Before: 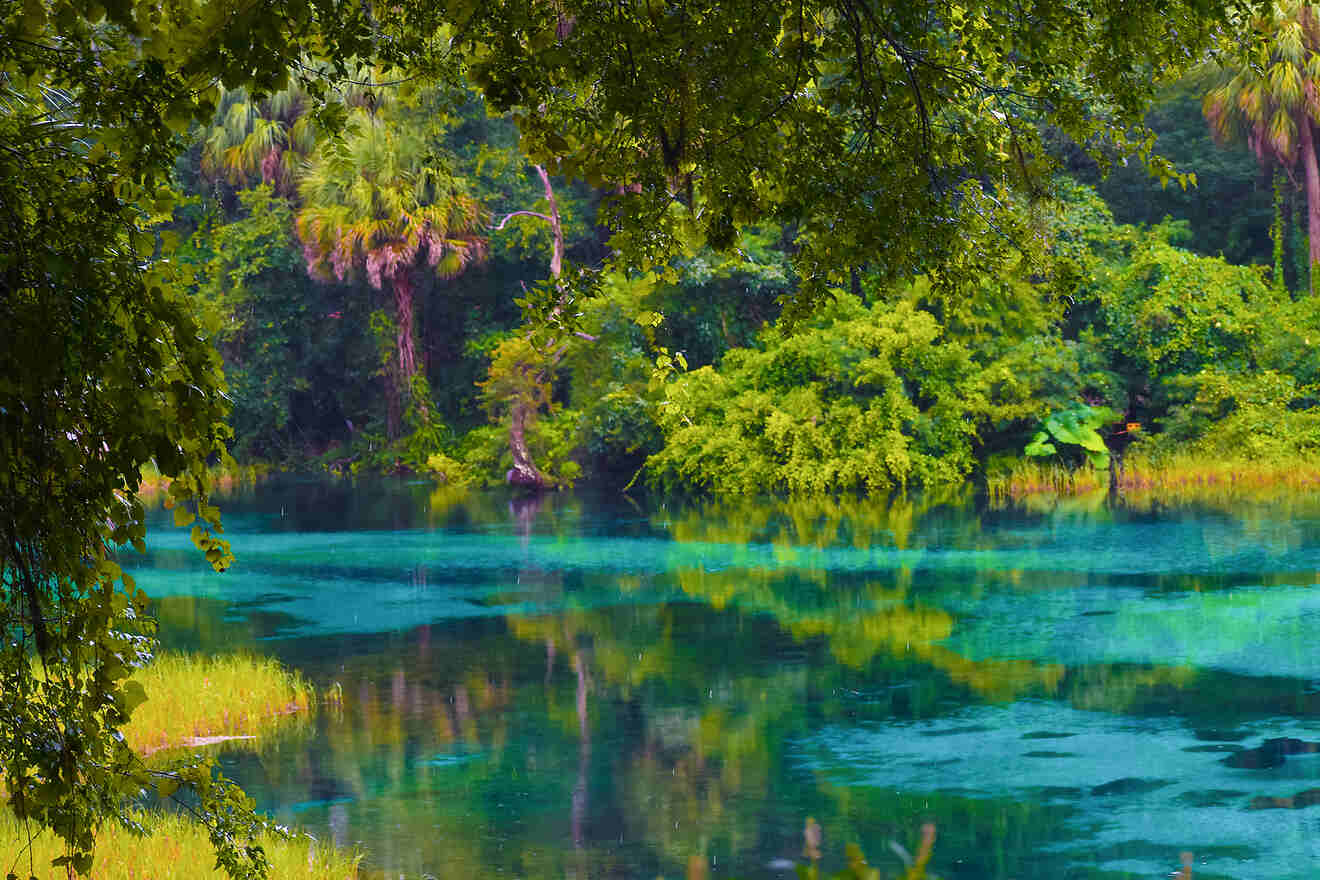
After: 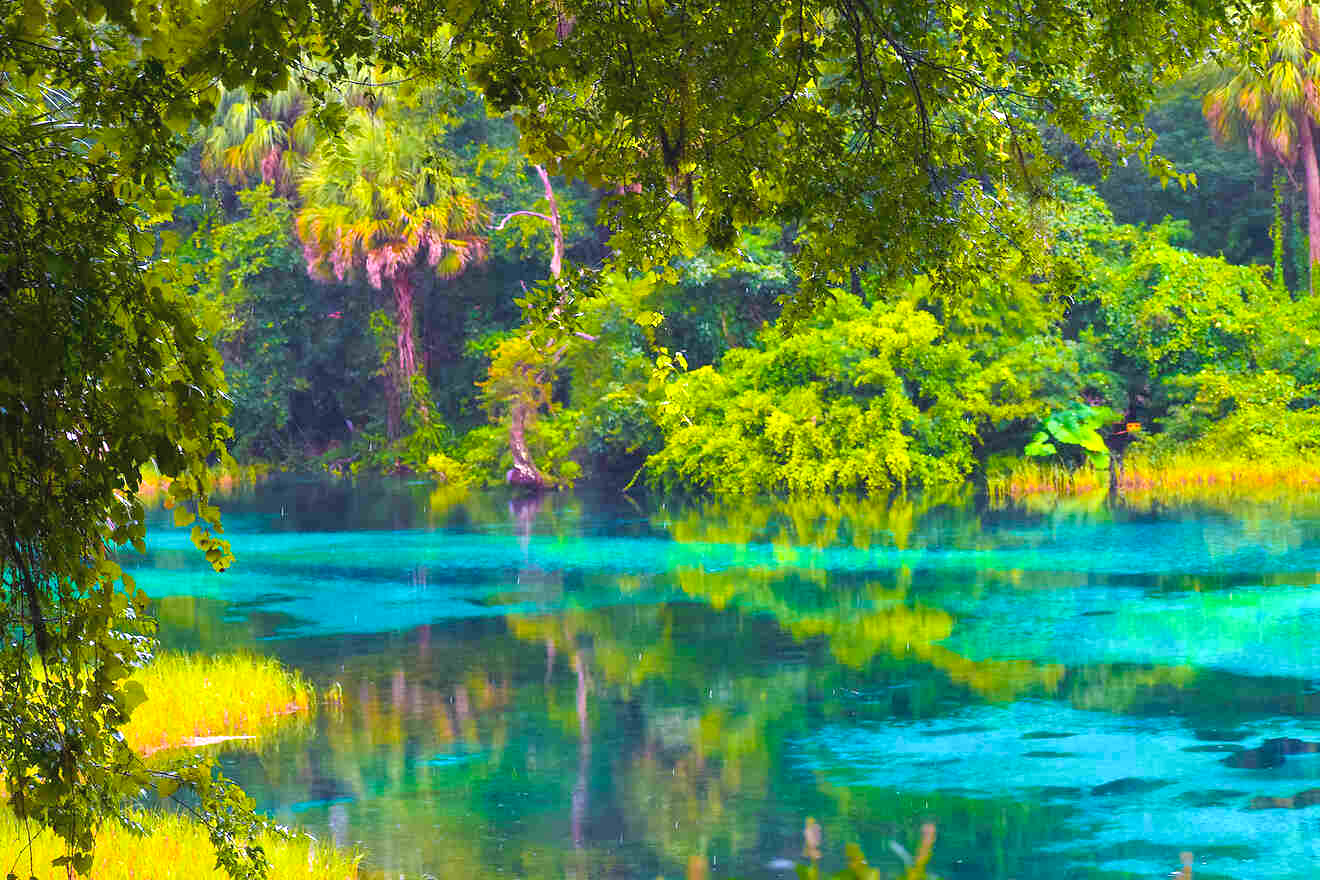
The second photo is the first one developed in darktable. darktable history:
contrast brightness saturation: brightness 0.087, saturation 0.195
exposure: black level correction 0, exposure 0.689 EV, compensate exposure bias true, compensate highlight preservation false
